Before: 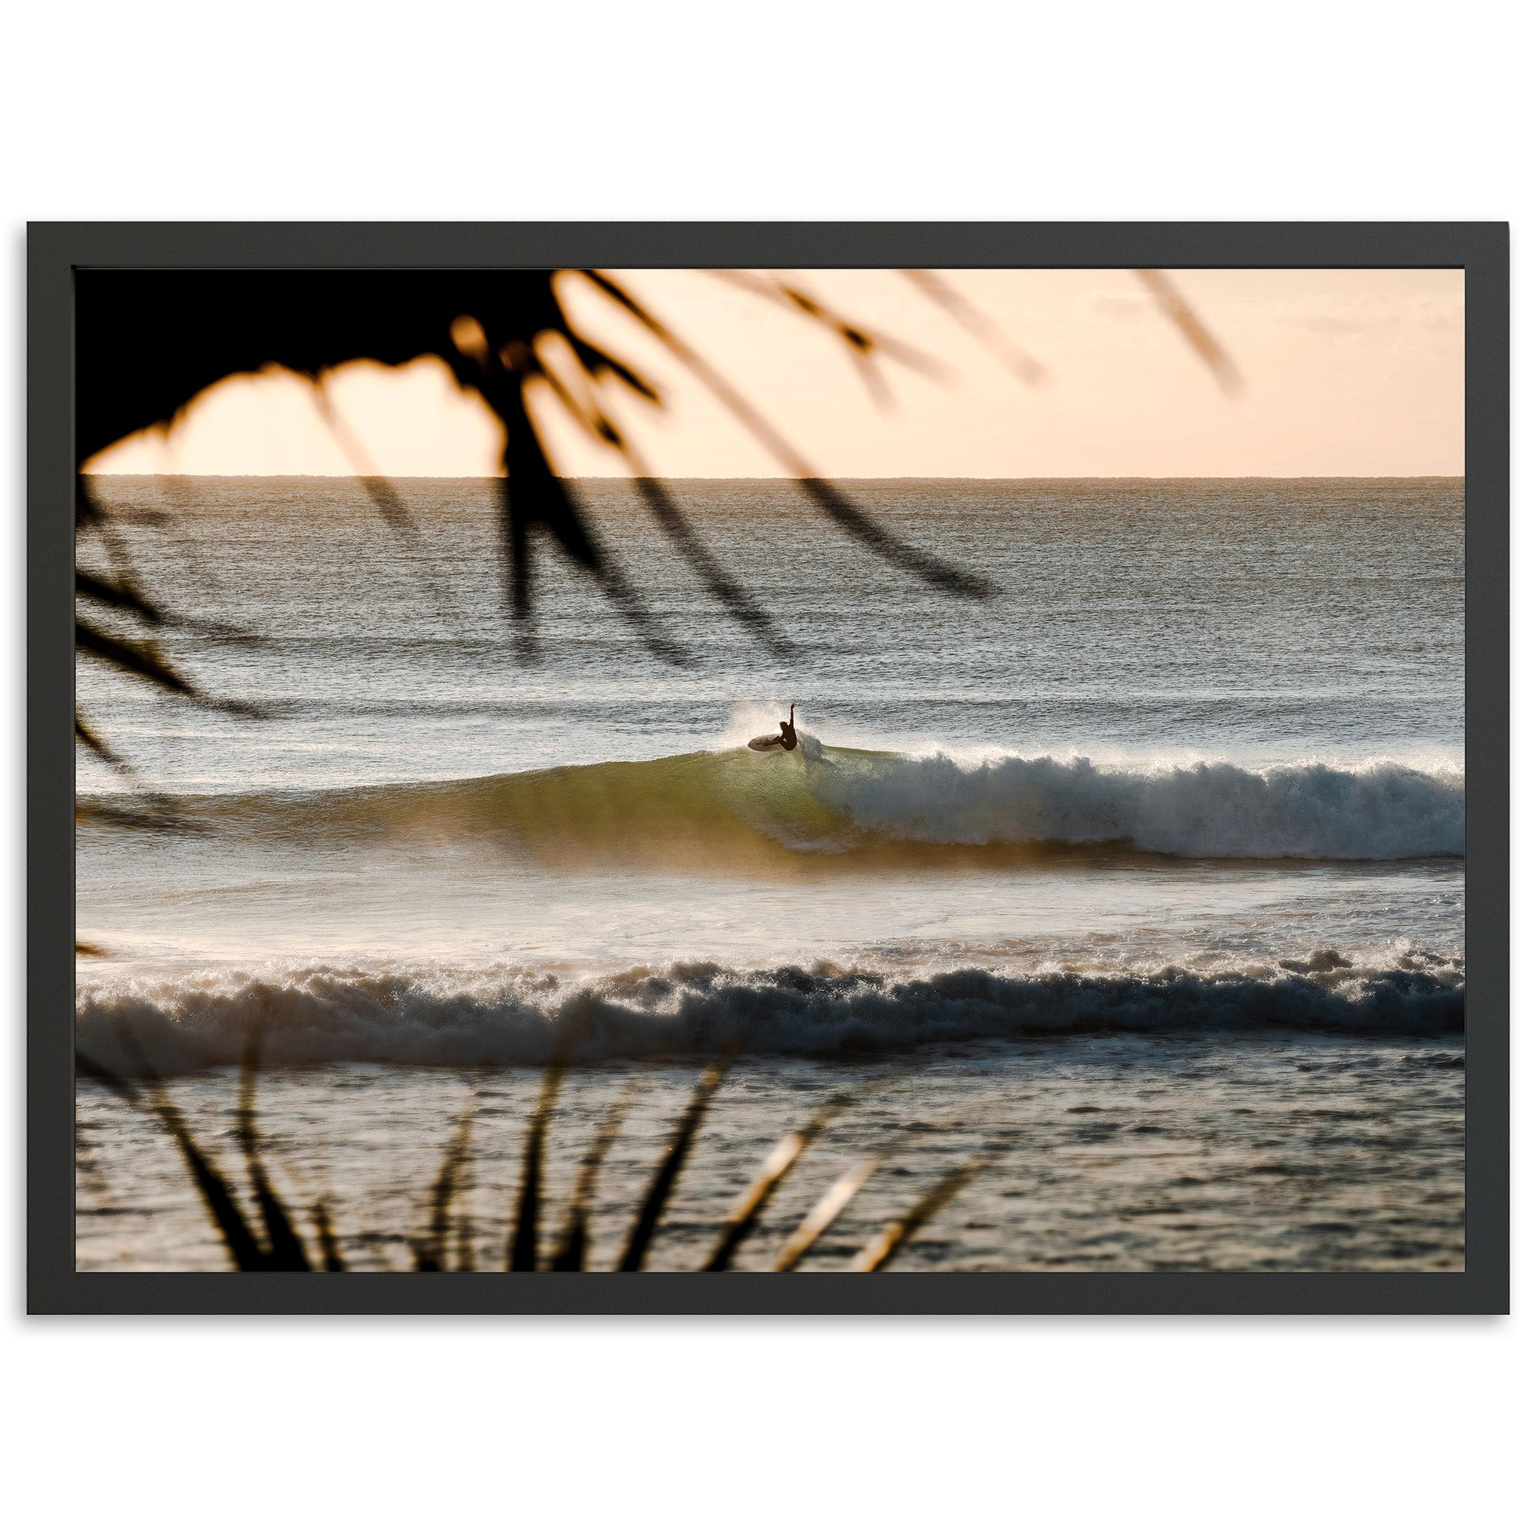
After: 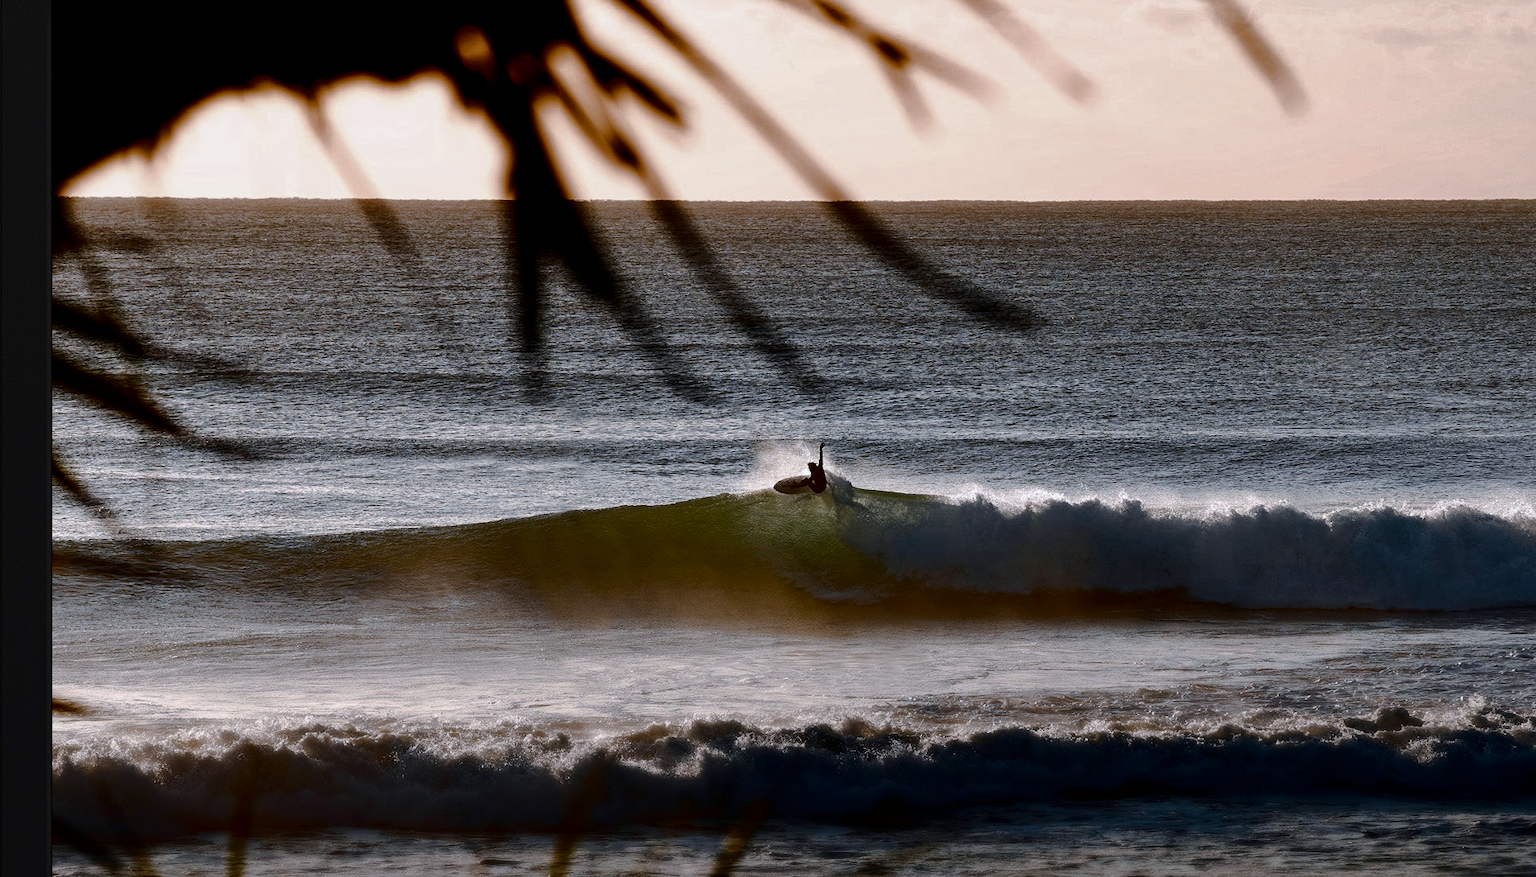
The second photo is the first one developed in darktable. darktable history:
contrast brightness saturation: brightness -0.506
color calibration: illuminant as shot in camera, x 0.358, y 0.373, temperature 4628.91 K
crop: left 1.775%, top 18.978%, right 5.012%, bottom 27.79%
